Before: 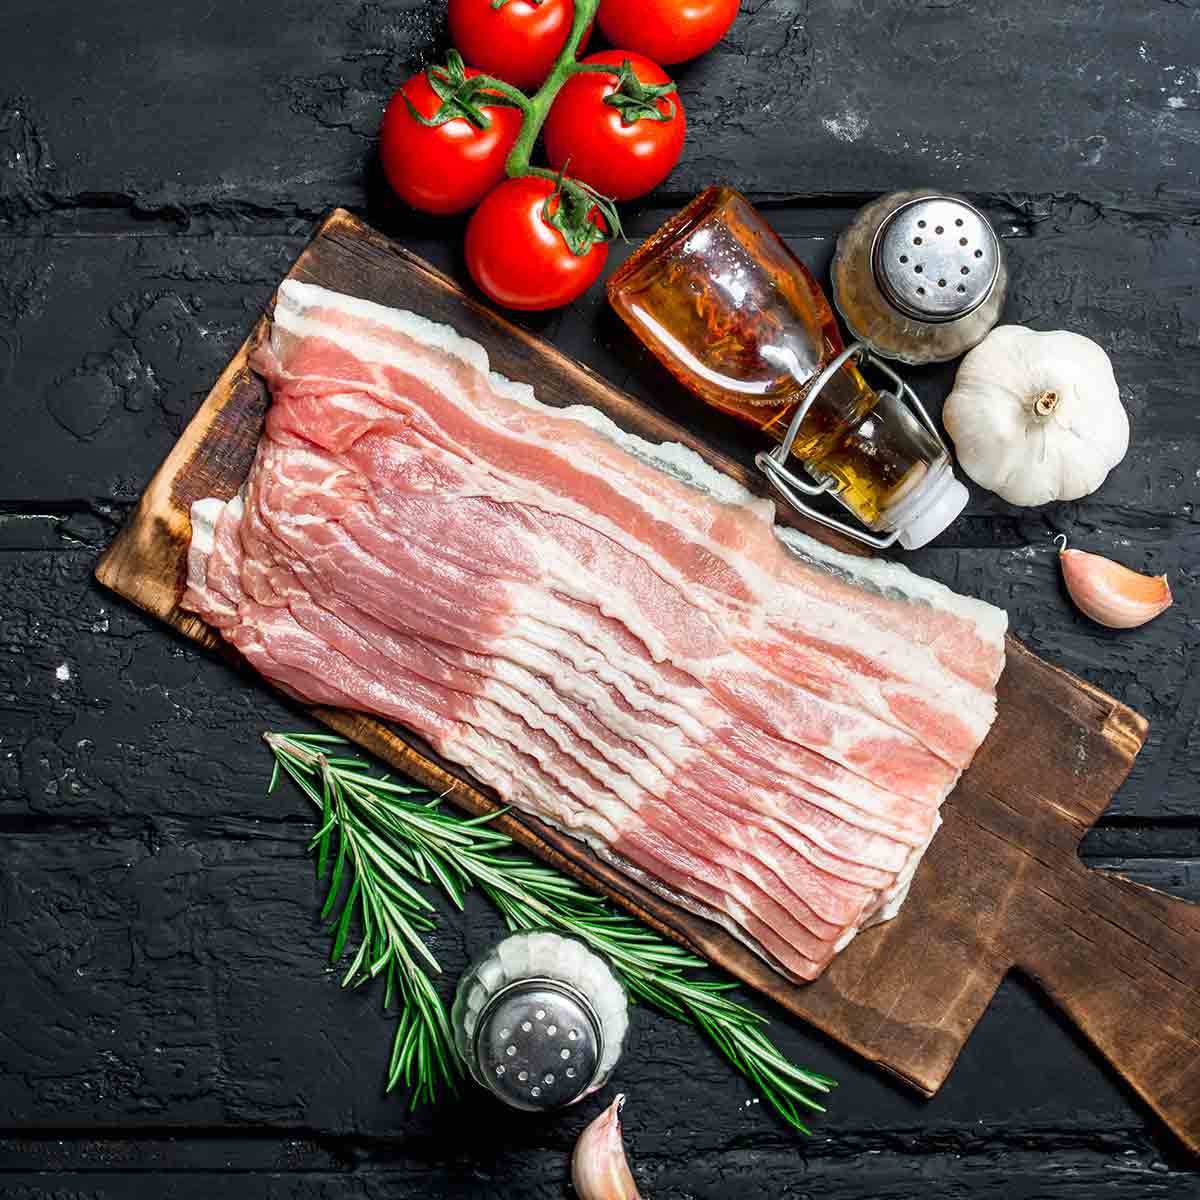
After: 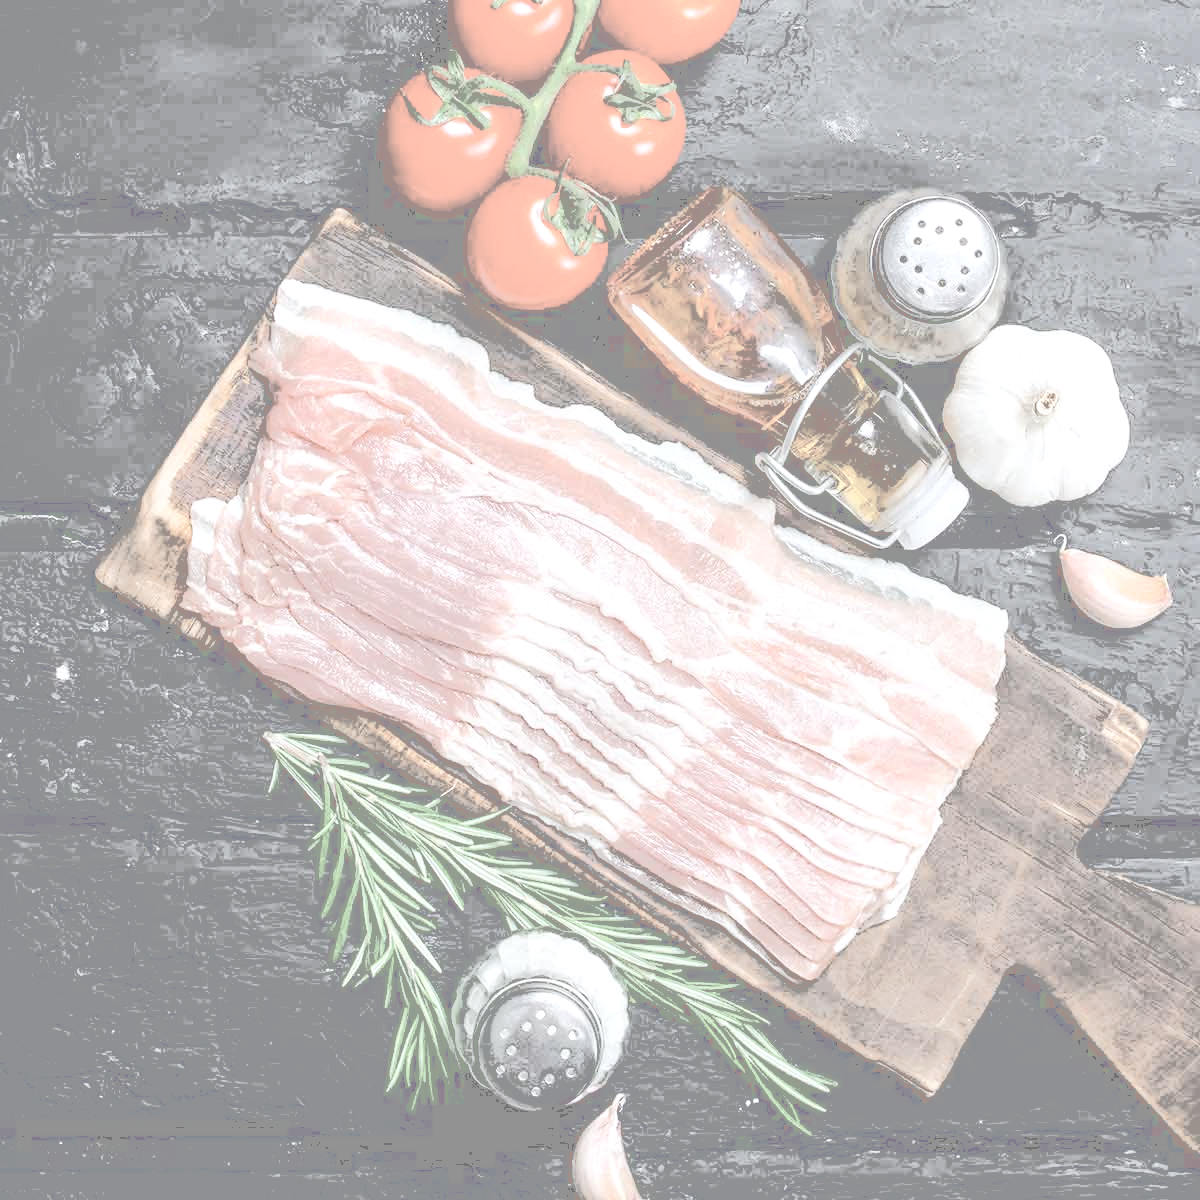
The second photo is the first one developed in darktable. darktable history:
base curve: curves: ch0 [(0.065, 0.026) (0.236, 0.358) (0.53, 0.546) (0.777, 0.841) (0.924, 0.992)], preserve colors average RGB
exposure: exposure 1.089 EV, compensate highlight preservation false
white balance: red 0.984, blue 1.059
contrast brightness saturation: contrast -0.32, brightness 0.75, saturation -0.78
